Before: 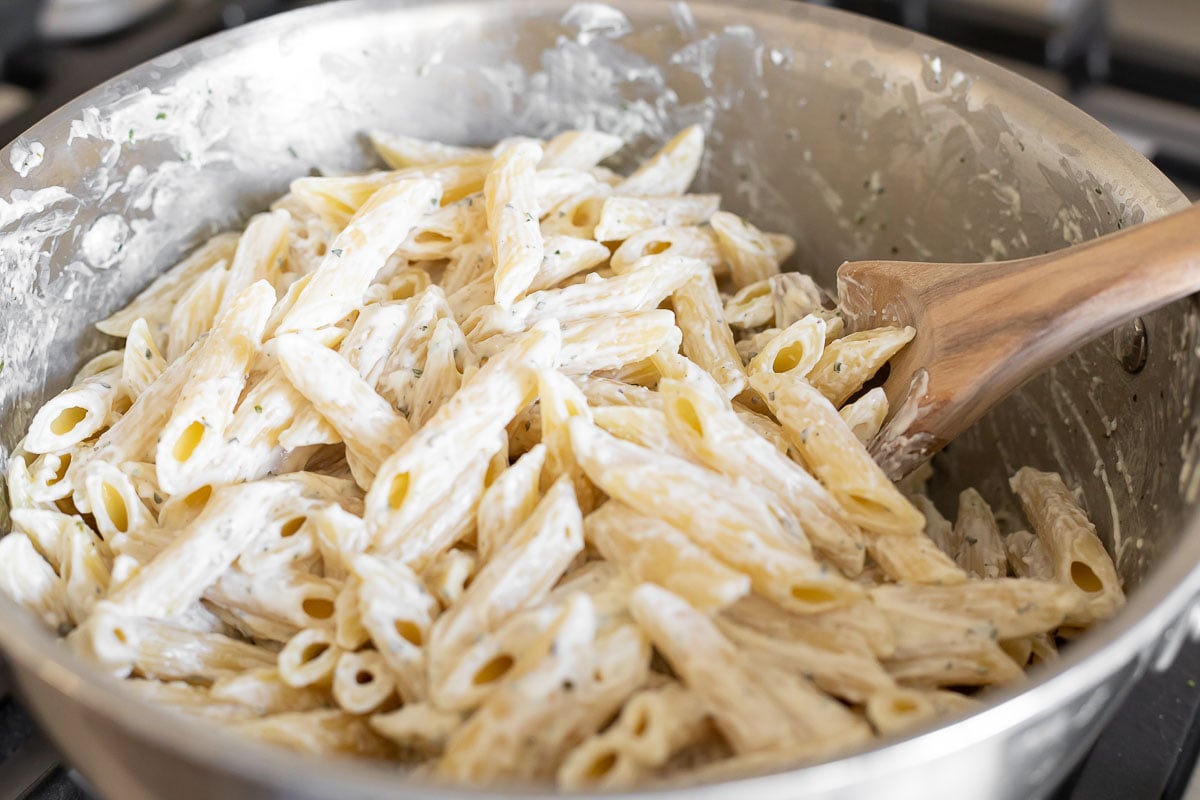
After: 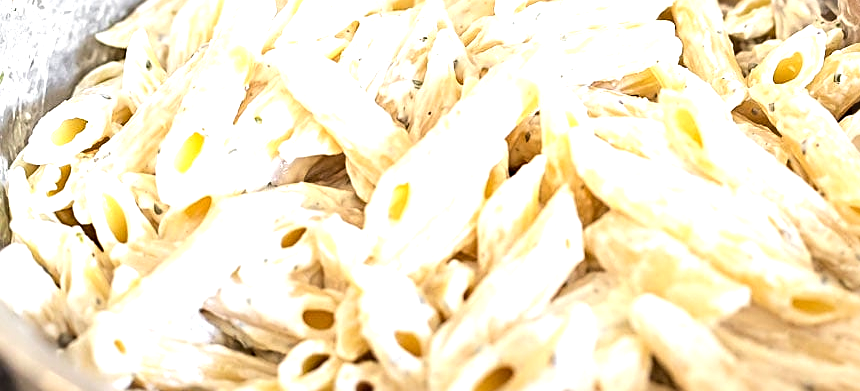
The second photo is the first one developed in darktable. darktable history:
crop: top 36.25%, right 28.314%, bottom 14.756%
sharpen: radius 3.091
exposure: exposure 0.565 EV, compensate highlight preservation false
tone equalizer: -8 EV -0.382 EV, -7 EV -0.404 EV, -6 EV -0.372 EV, -5 EV -0.219 EV, -3 EV 0.216 EV, -2 EV 0.361 EV, -1 EV 0.387 EV, +0 EV 0.428 EV, edges refinement/feathering 500, mask exposure compensation -1.57 EV, preserve details no
